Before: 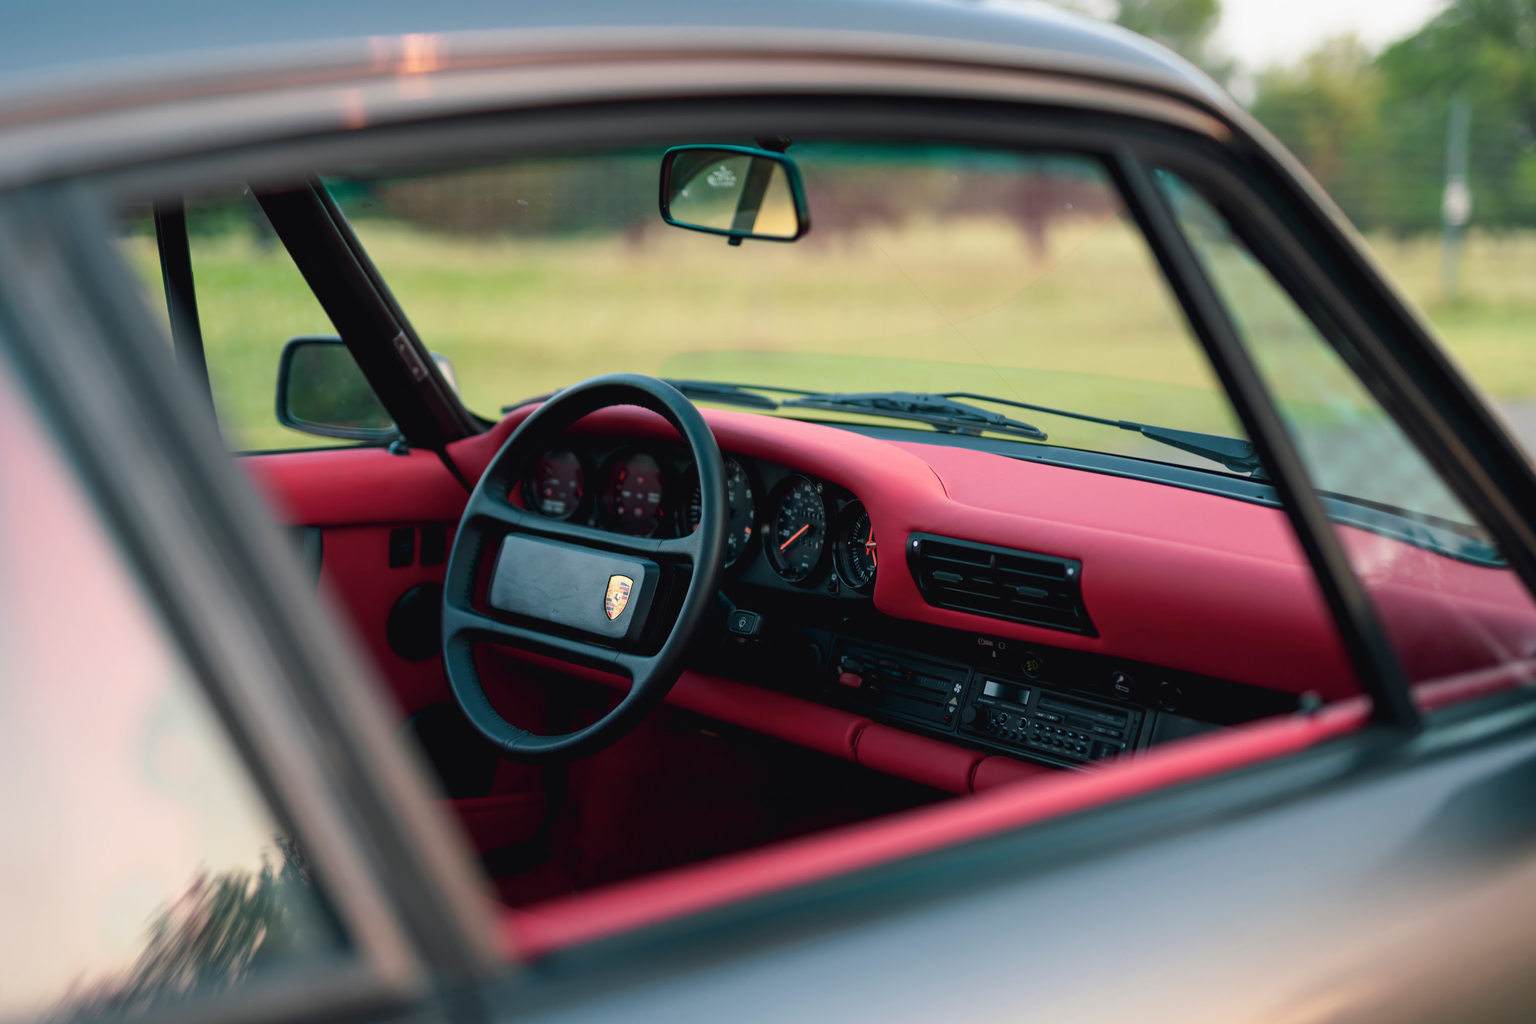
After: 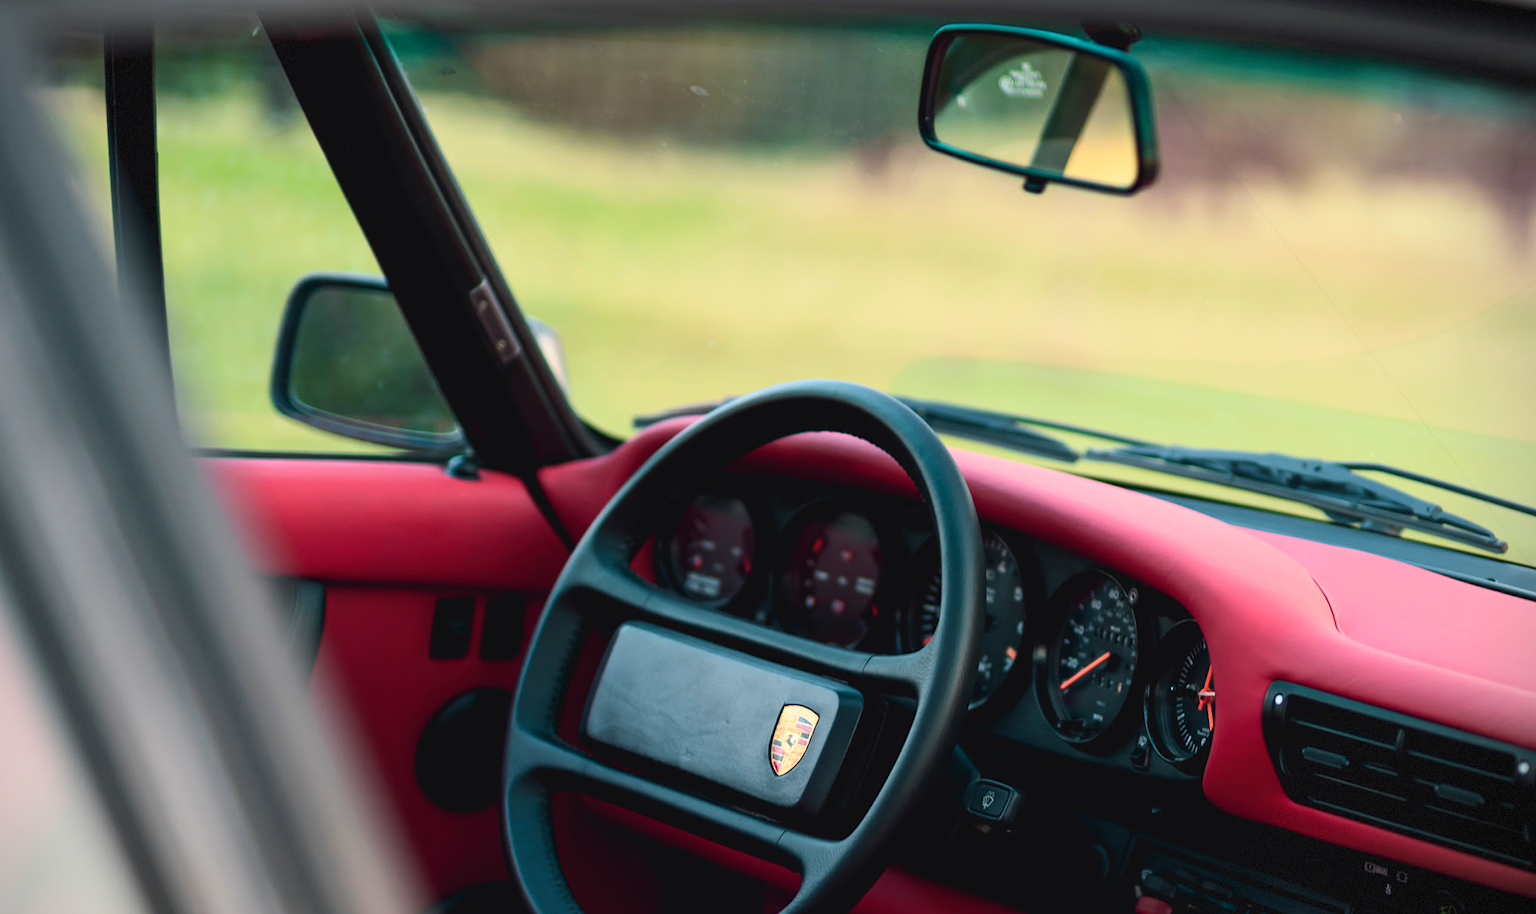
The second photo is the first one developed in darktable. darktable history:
contrast brightness saturation: contrast 0.204, brightness 0.151, saturation 0.142
vignetting: dithering 8-bit output
crop and rotate: angle -5.42°, left 2.053%, top 7.007%, right 27.548%, bottom 30.108%
